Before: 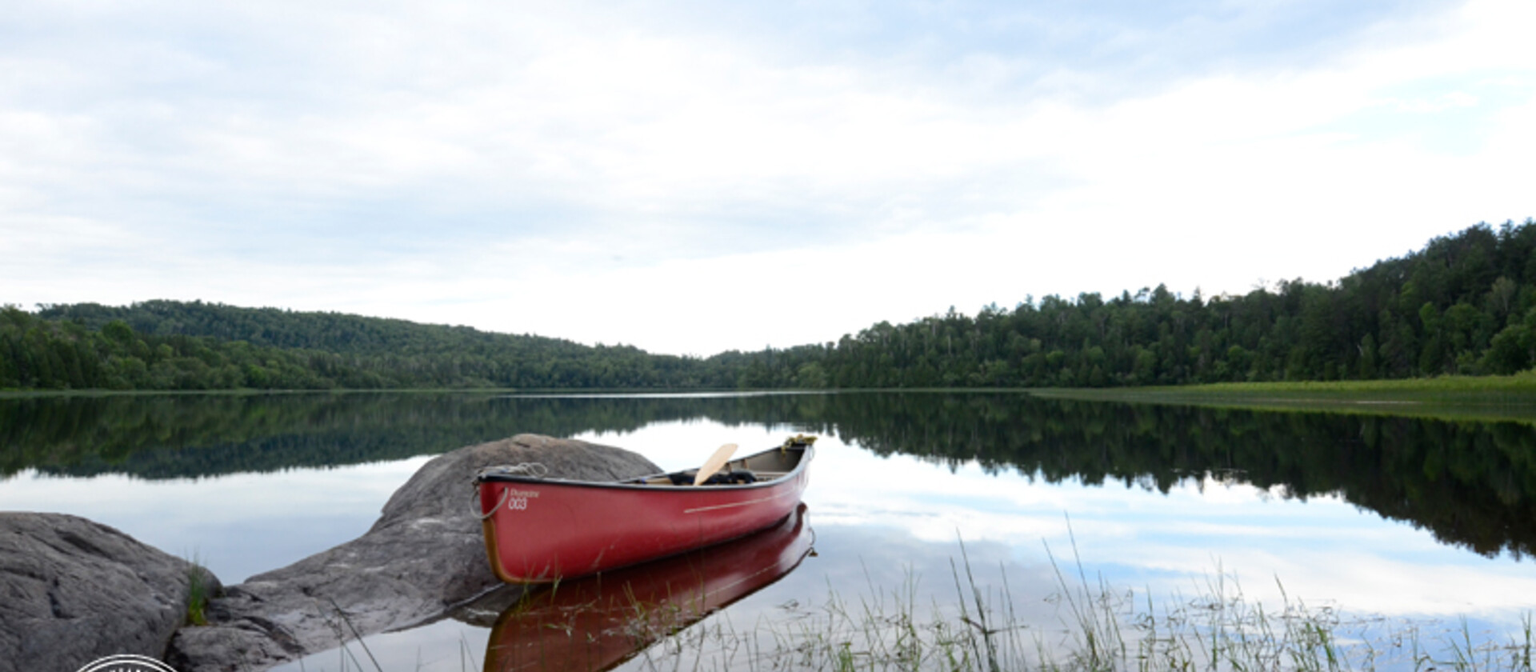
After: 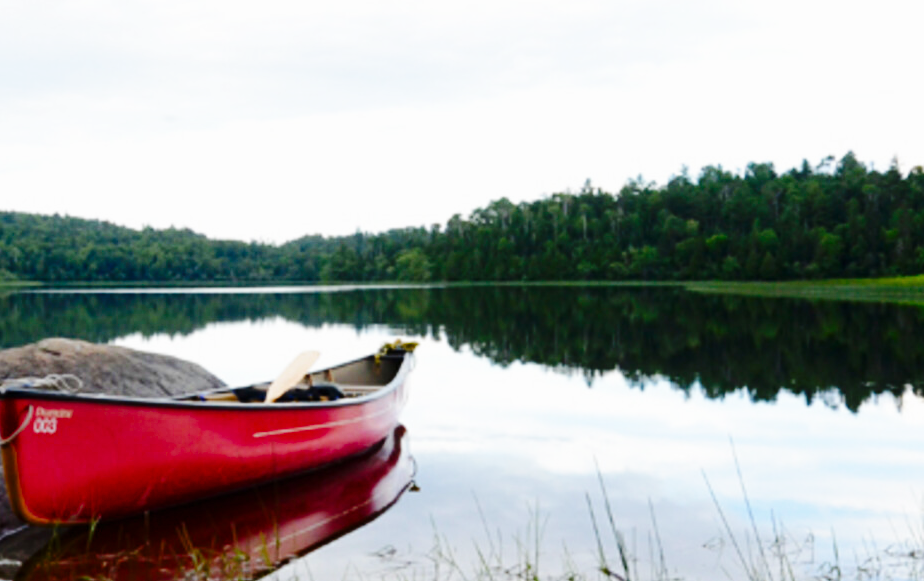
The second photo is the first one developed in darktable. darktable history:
crop: left 31.386%, top 24.287%, right 20.448%, bottom 6.536%
exposure: exposure -0.057 EV, compensate highlight preservation false
base curve: curves: ch0 [(0, 0) (0.036, 0.025) (0.121, 0.166) (0.206, 0.329) (0.605, 0.79) (1, 1)], preserve colors none
color balance rgb: perceptual saturation grading › global saturation 20%, perceptual saturation grading › highlights -25.863%, perceptual saturation grading › shadows 49.521%
